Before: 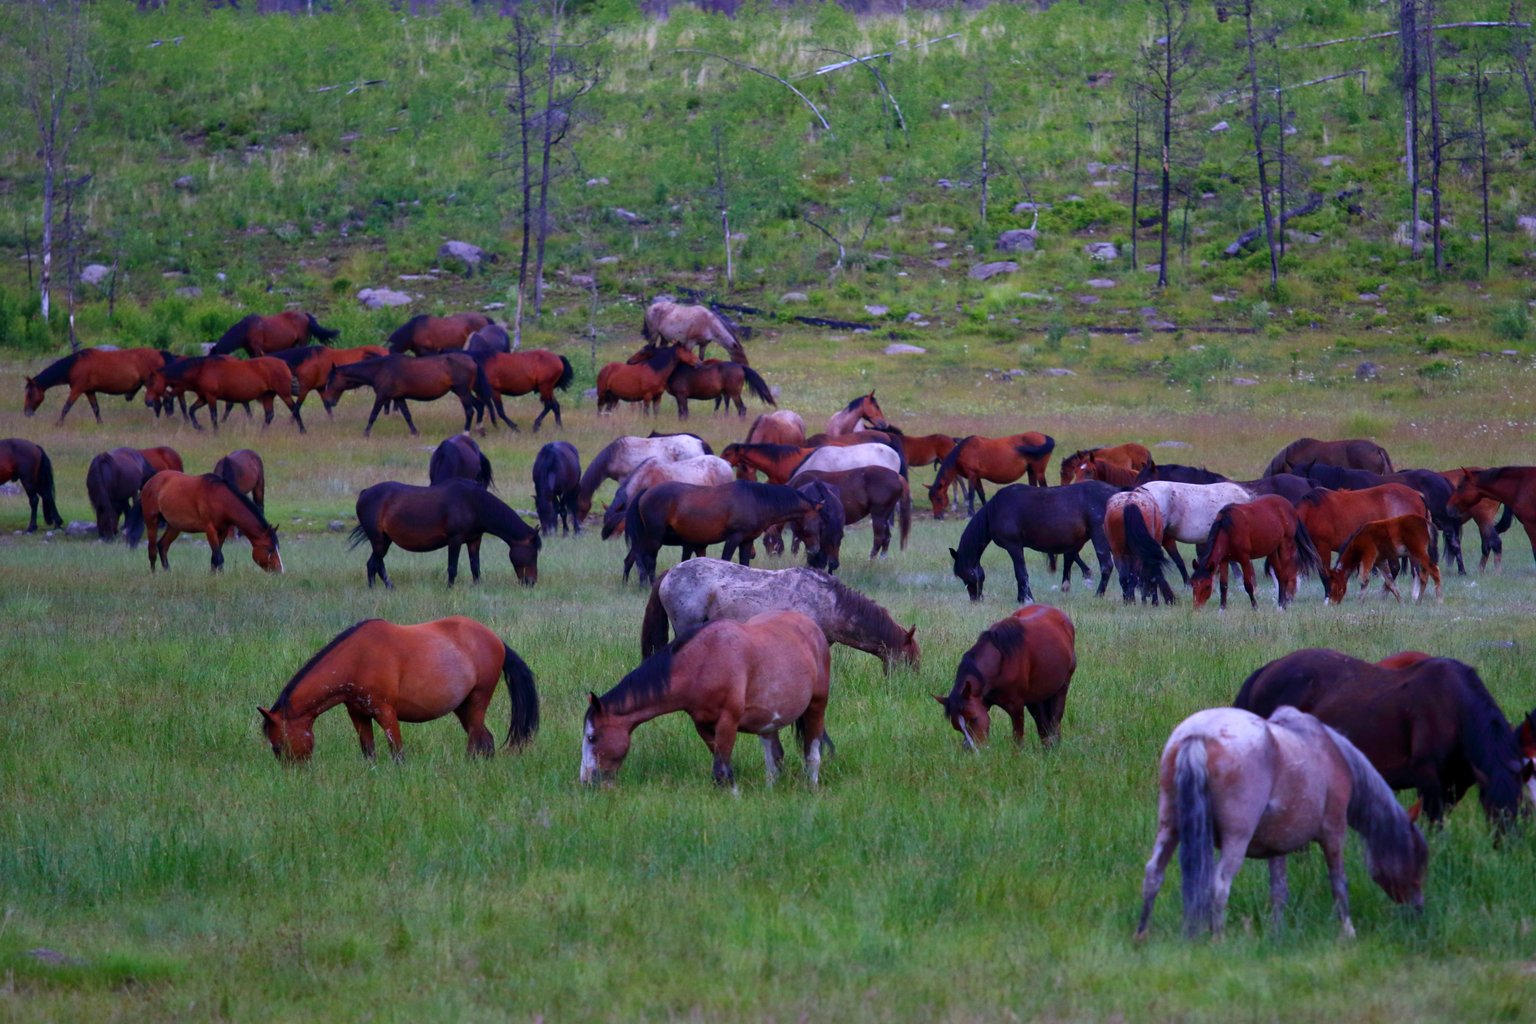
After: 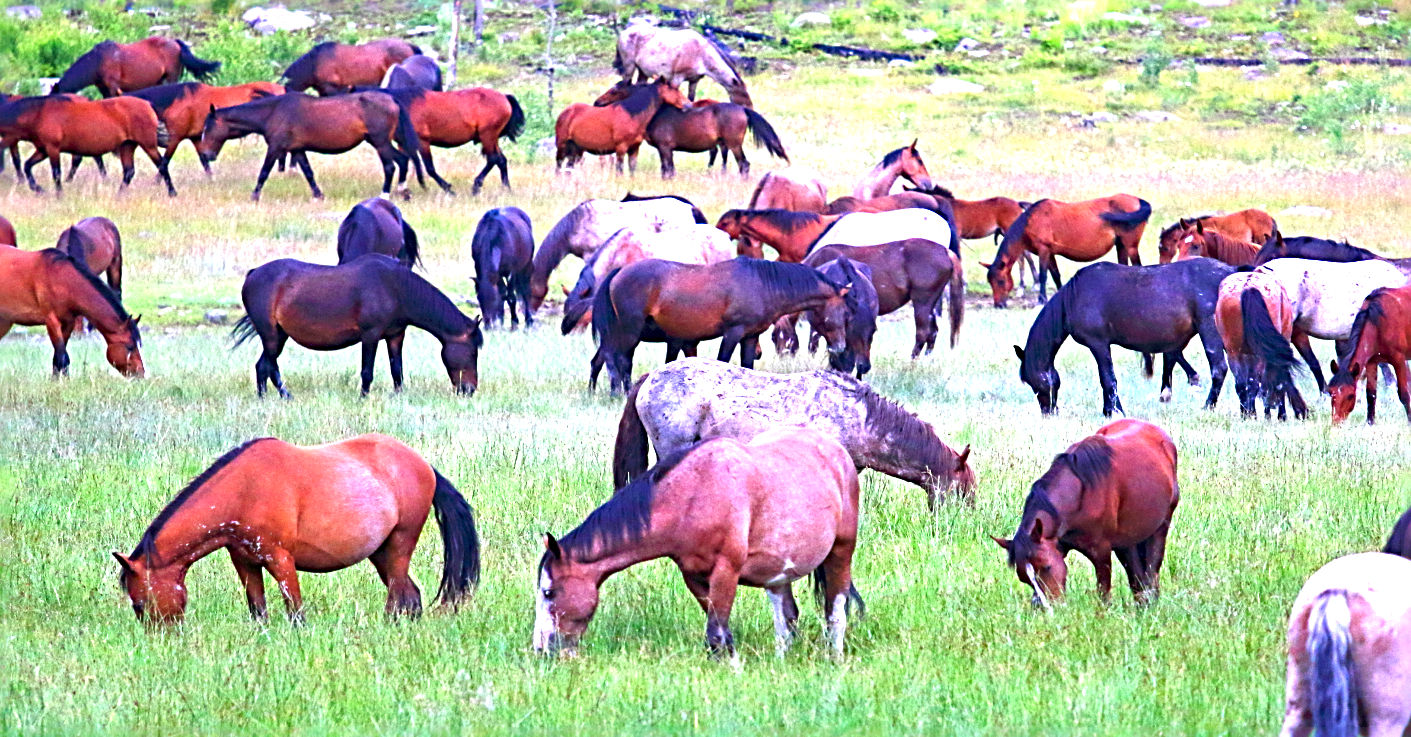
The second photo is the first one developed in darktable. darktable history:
sharpen: radius 3.69, amount 0.928
exposure: black level correction 0, exposure 2.327 EV, compensate exposure bias true, compensate highlight preservation false
crop: left 11.123%, top 27.61%, right 18.3%, bottom 17.034%
